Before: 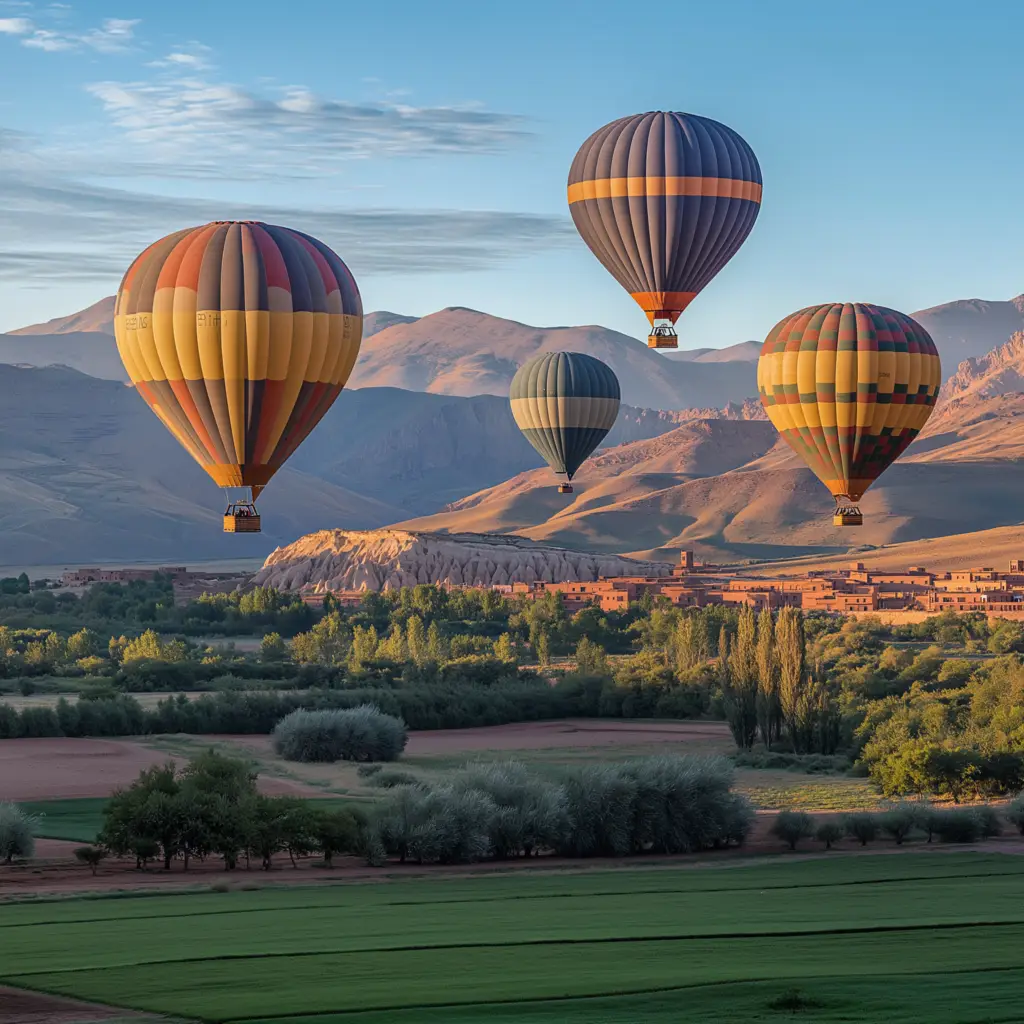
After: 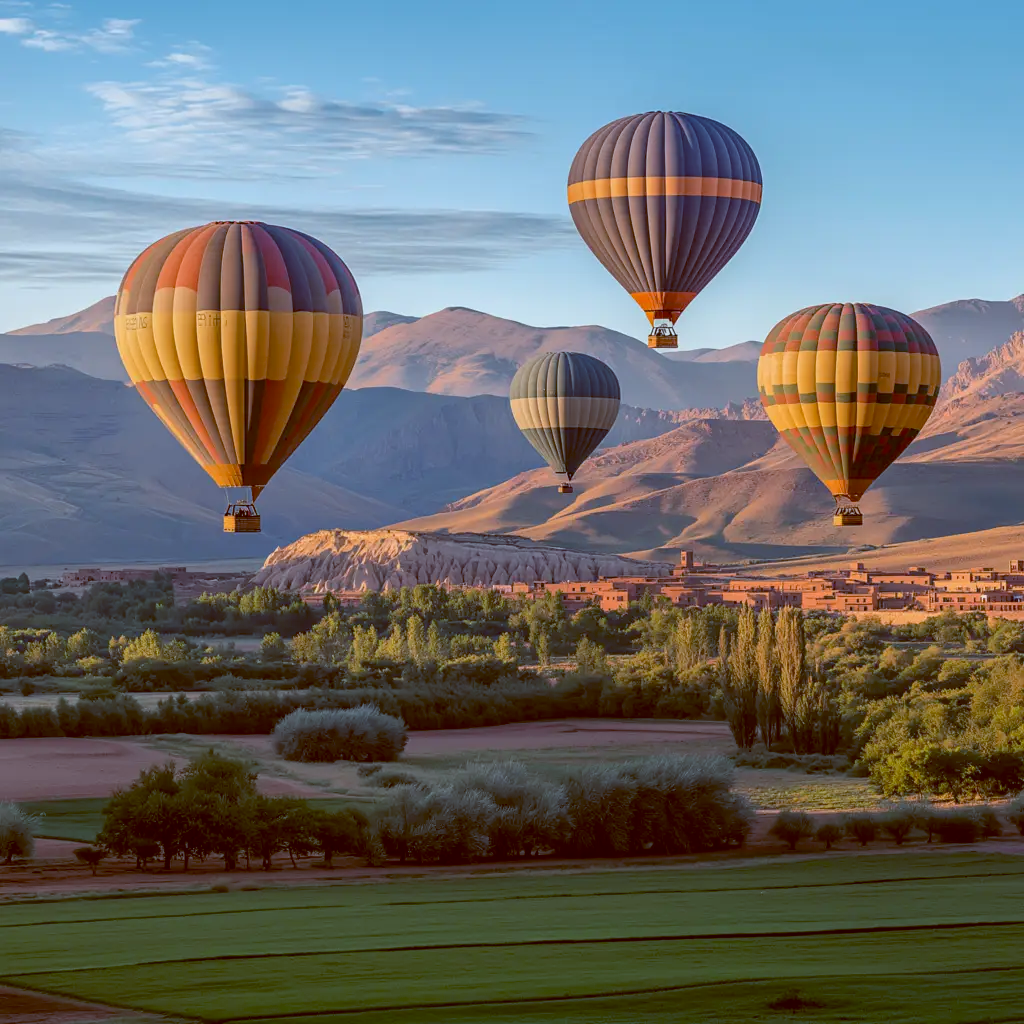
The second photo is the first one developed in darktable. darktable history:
color balance: lift [1, 1.015, 1.004, 0.985], gamma [1, 0.958, 0.971, 1.042], gain [1, 0.956, 0.977, 1.044]
